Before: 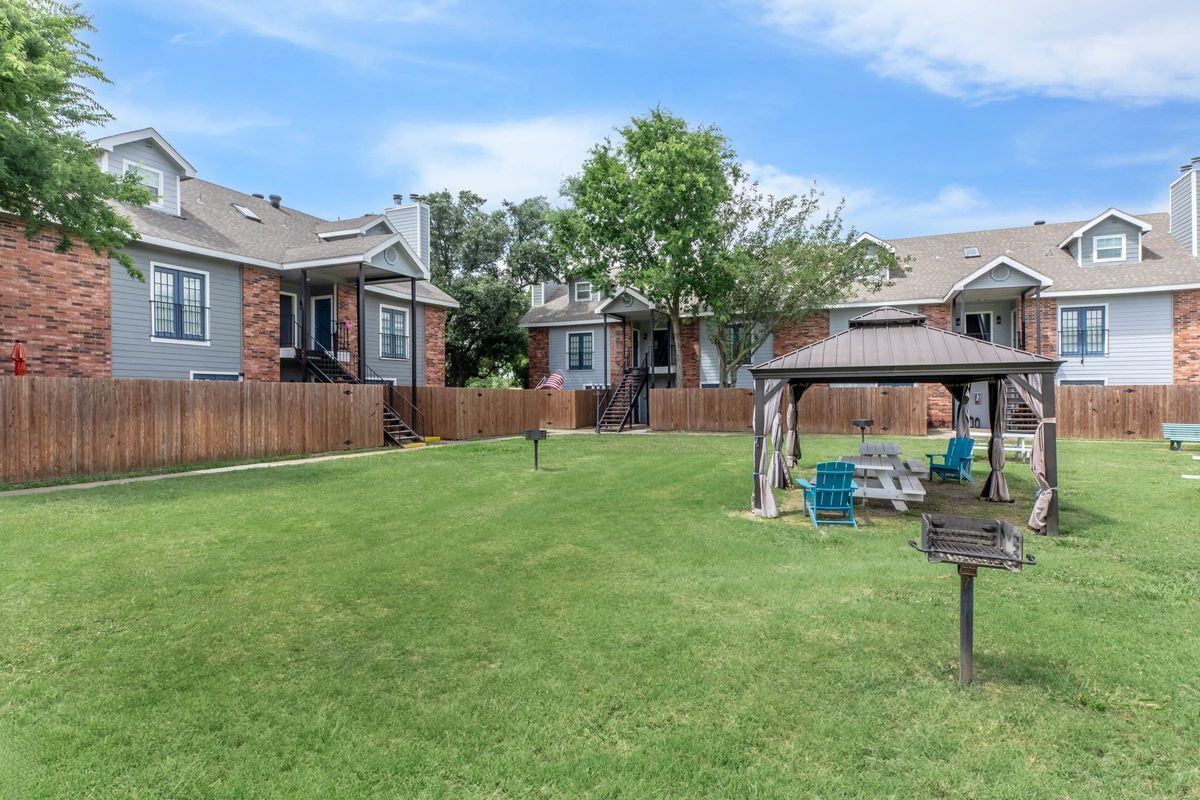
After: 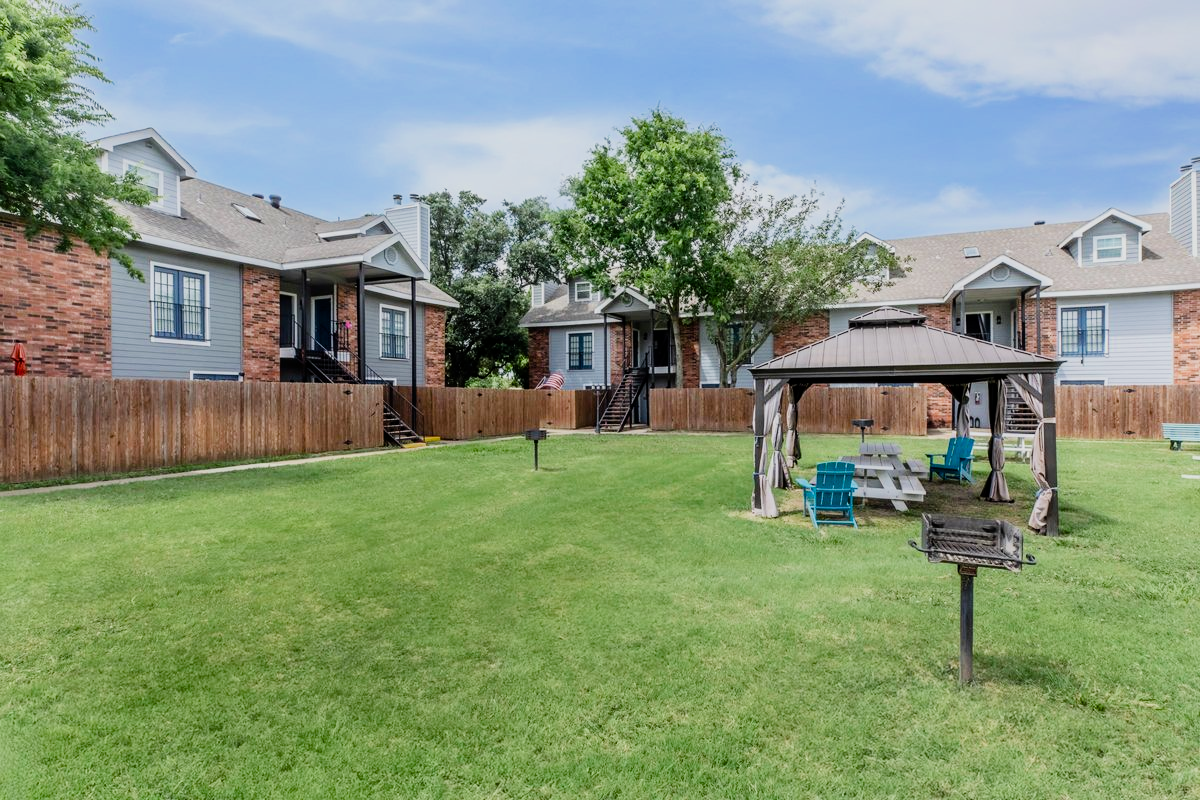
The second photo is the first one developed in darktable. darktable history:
exposure: exposure 0 EV, compensate highlight preservation false
color balance rgb: perceptual saturation grading › global saturation 20%, perceptual saturation grading › highlights -25%, perceptual saturation grading › shadows 25%
filmic rgb: black relative exposure -7.5 EV, white relative exposure 5 EV, hardness 3.31, contrast 1.3, contrast in shadows safe
